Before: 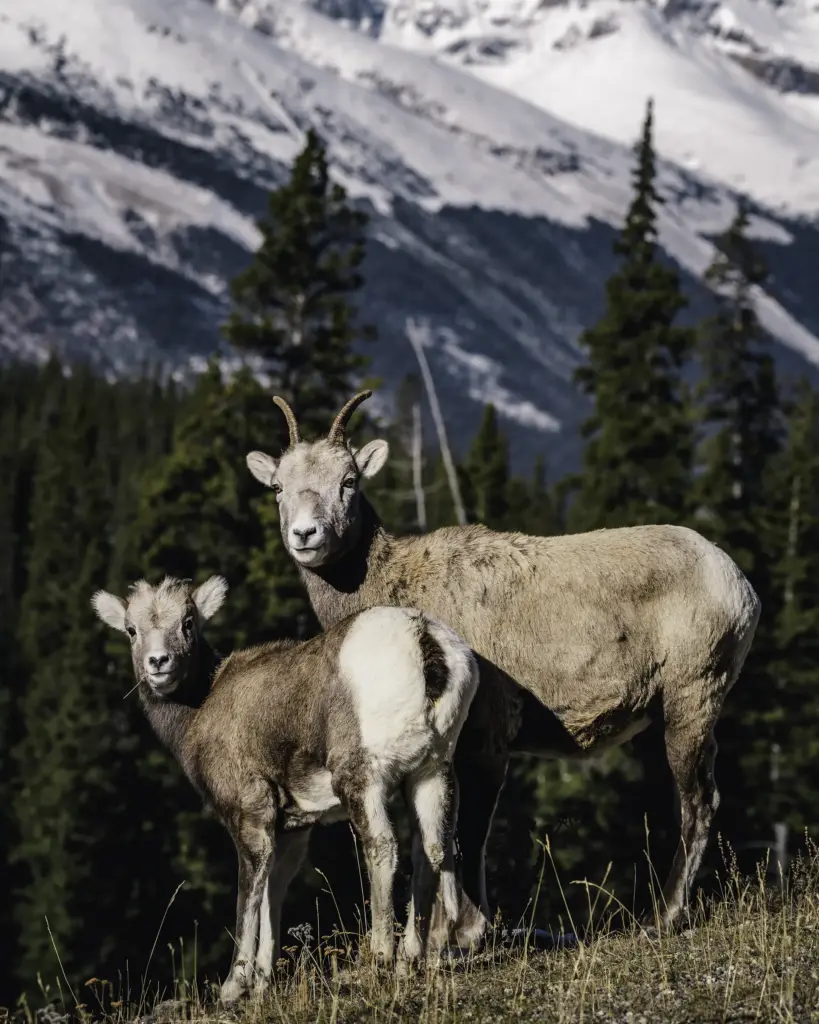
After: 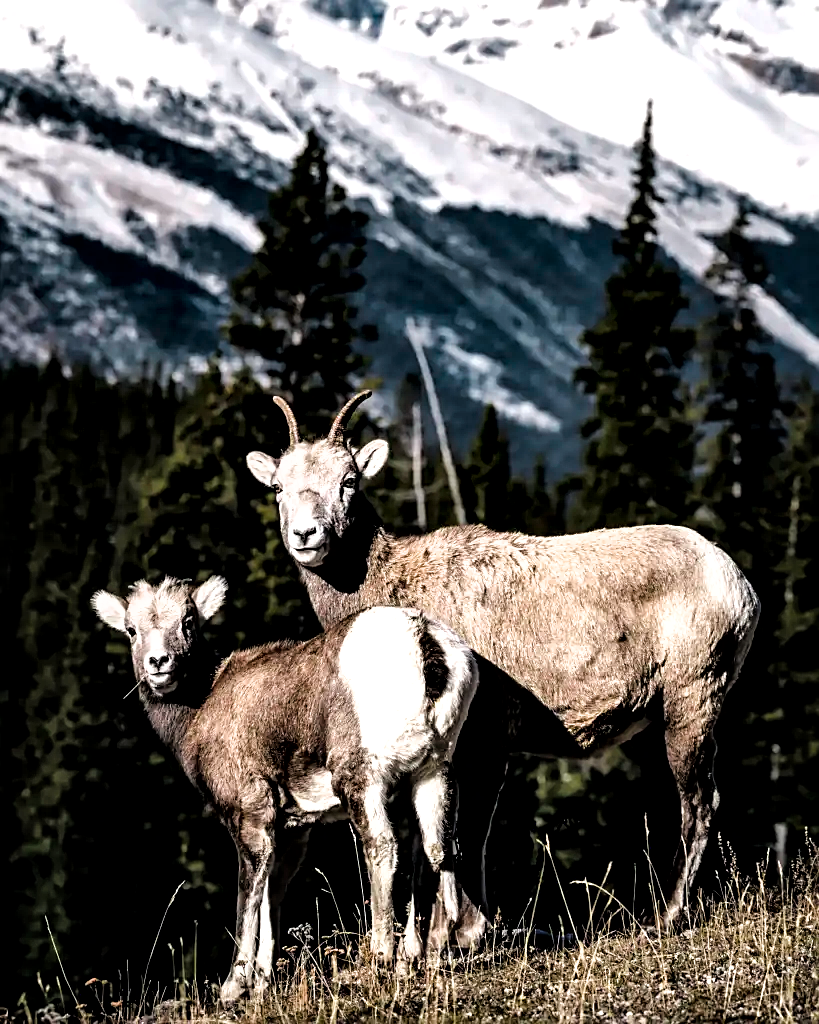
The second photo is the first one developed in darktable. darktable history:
sharpen: on, module defaults
filmic rgb: black relative exposure -8.26 EV, white relative exposure 2.24 EV, hardness 7.12, latitude 85.8%, contrast 1.684, highlights saturation mix -4.1%, shadows ↔ highlights balance -1.89%
local contrast: mode bilateral grid, contrast 25, coarseness 60, detail 152%, midtone range 0.2
